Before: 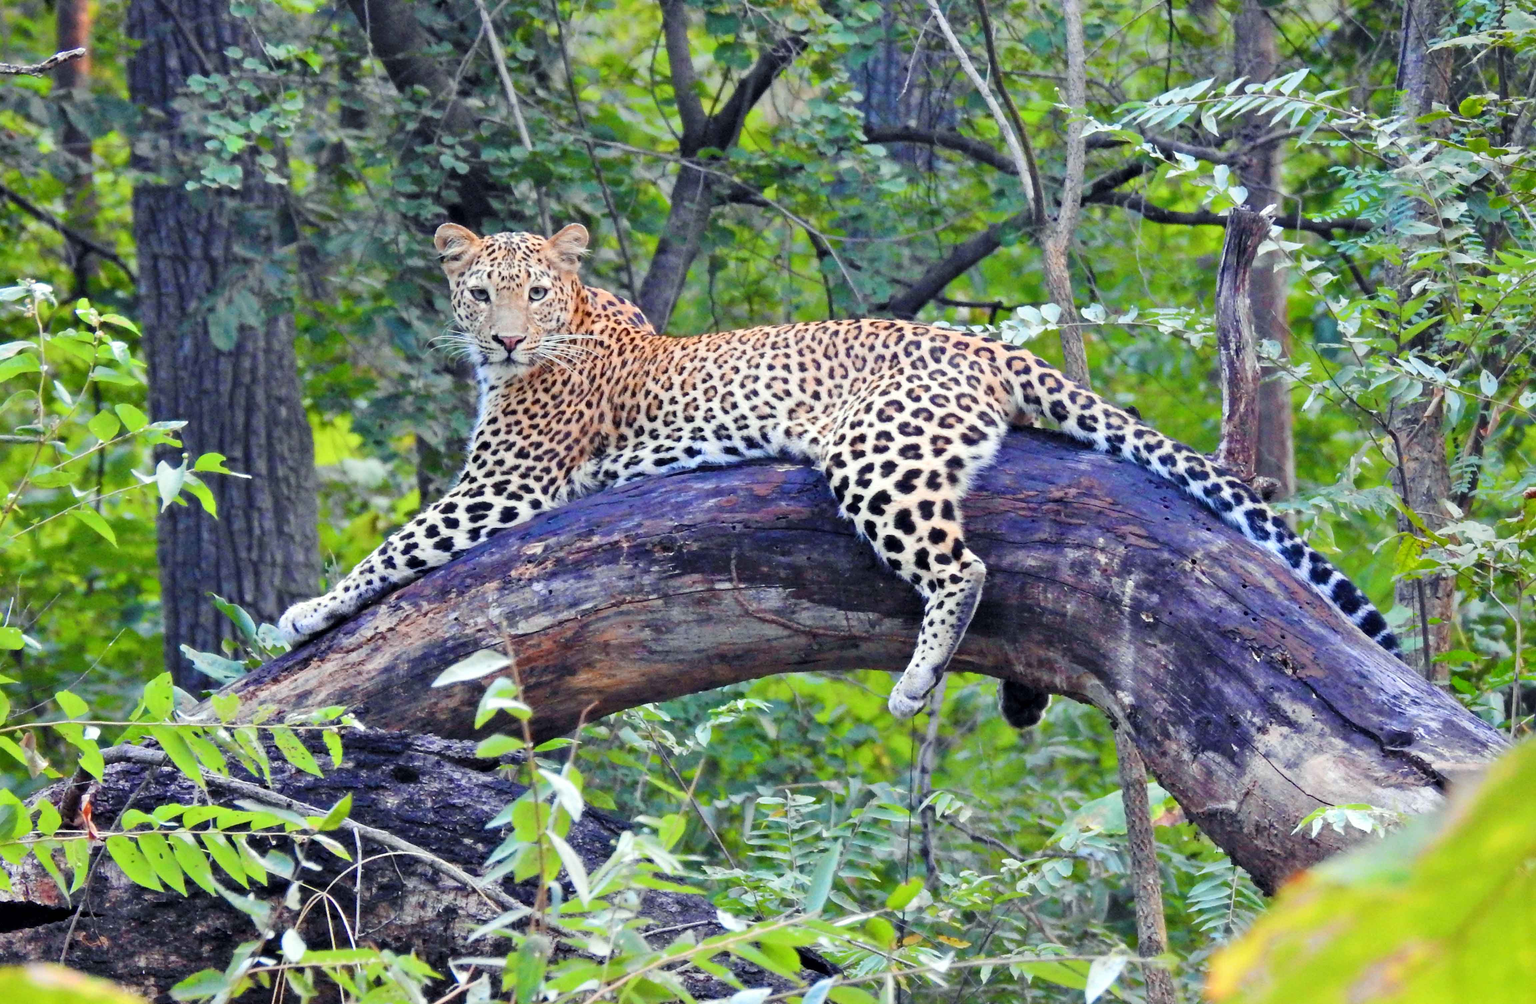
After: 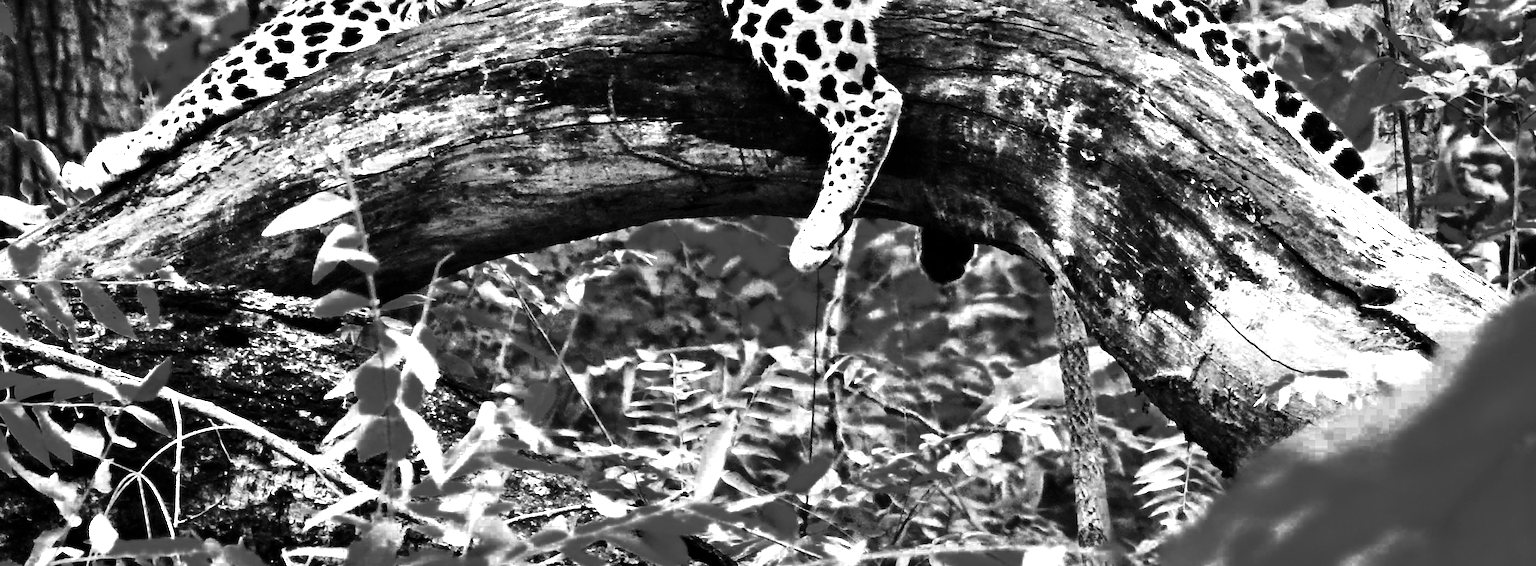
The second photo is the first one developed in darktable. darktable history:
crop and rotate: left 13.306%, top 48.129%, bottom 2.928%
color zones: curves: ch0 [(0.287, 0.048) (0.493, 0.484) (0.737, 0.816)]; ch1 [(0, 0) (0.143, 0) (0.286, 0) (0.429, 0) (0.571, 0) (0.714, 0) (0.857, 0)]
tone equalizer: -8 EV -1.08 EV, -7 EV -1.01 EV, -6 EV -0.867 EV, -5 EV -0.578 EV, -3 EV 0.578 EV, -2 EV 0.867 EV, -1 EV 1.01 EV, +0 EV 1.08 EV, edges refinement/feathering 500, mask exposure compensation -1.57 EV, preserve details no
contrast brightness saturation: contrast 0.22, brightness -0.19, saturation 0.24
